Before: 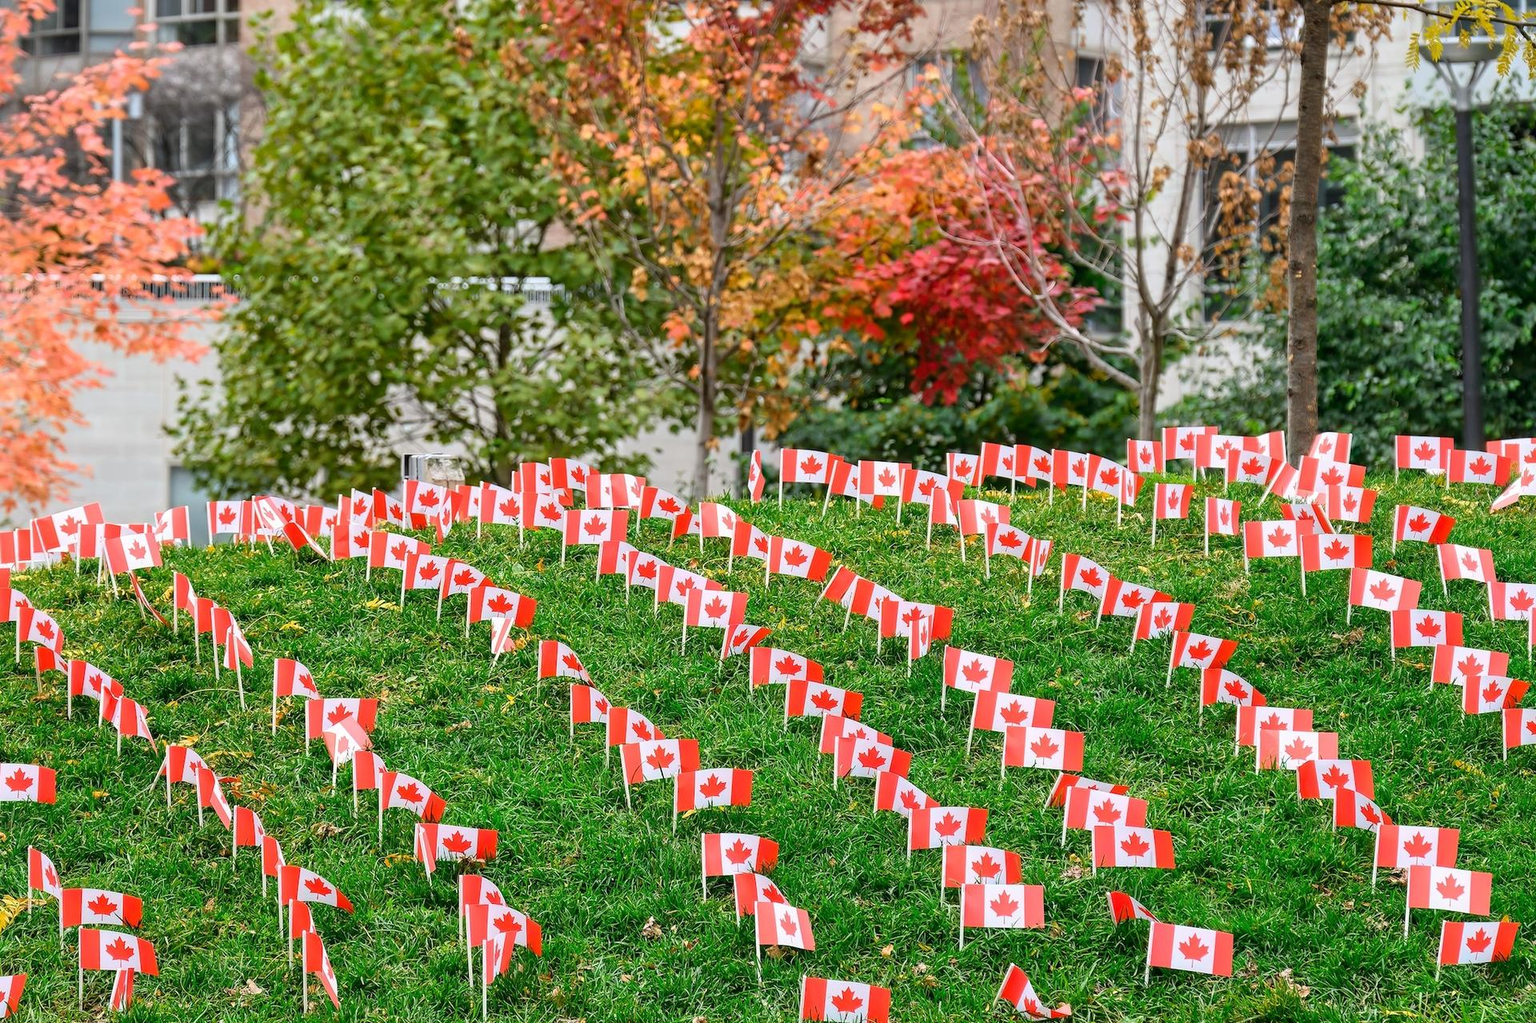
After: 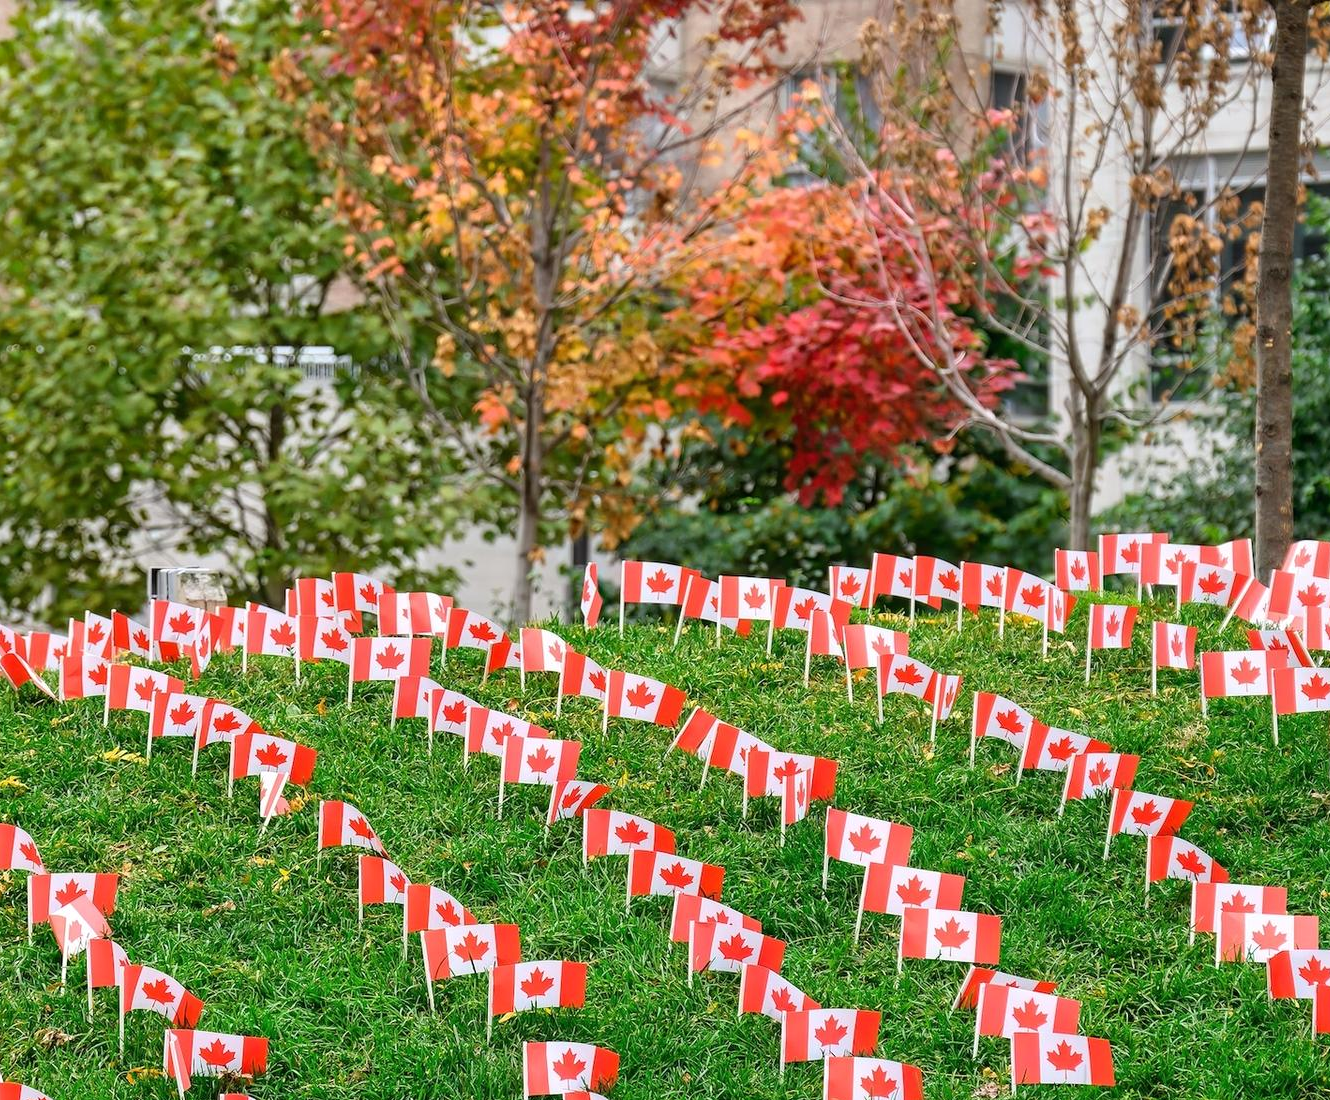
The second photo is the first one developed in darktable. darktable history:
shadows and highlights: shadows 12, white point adjustment 1.2, soften with gaussian
crop: left 18.479%, right 12.2%, bottom 13.971%
